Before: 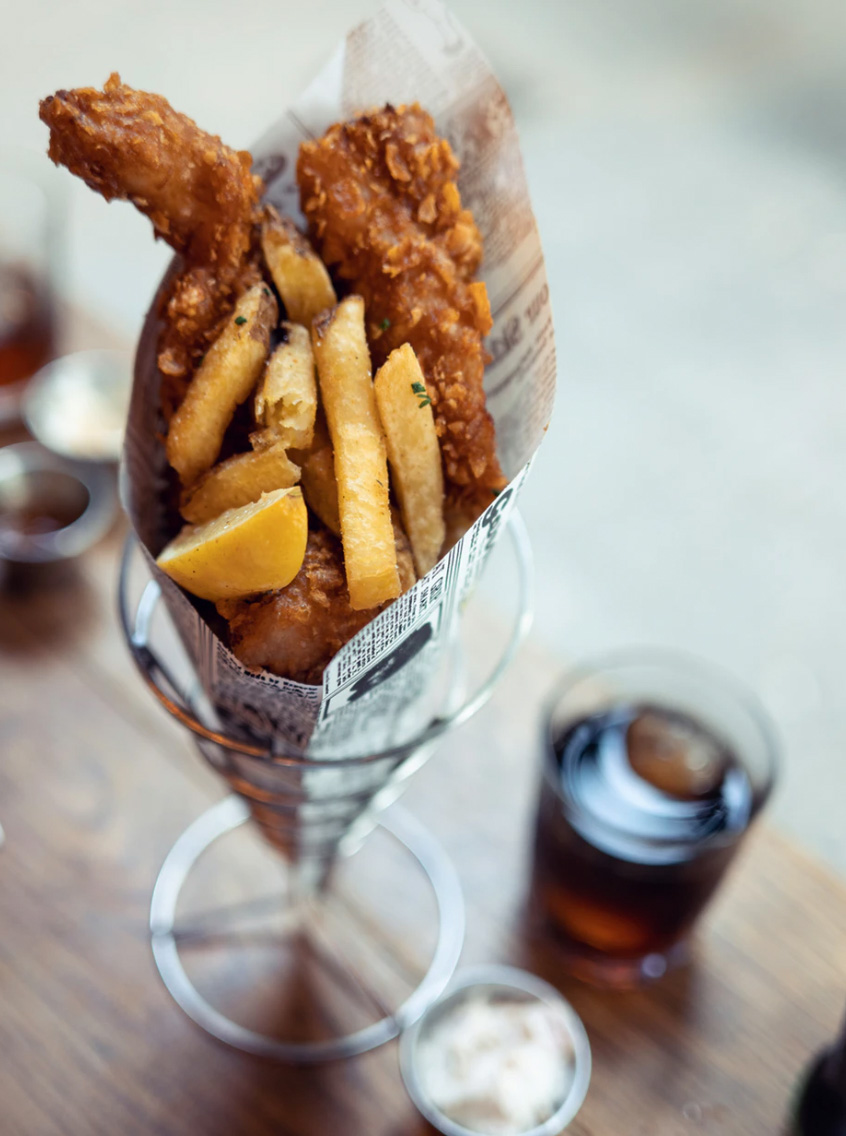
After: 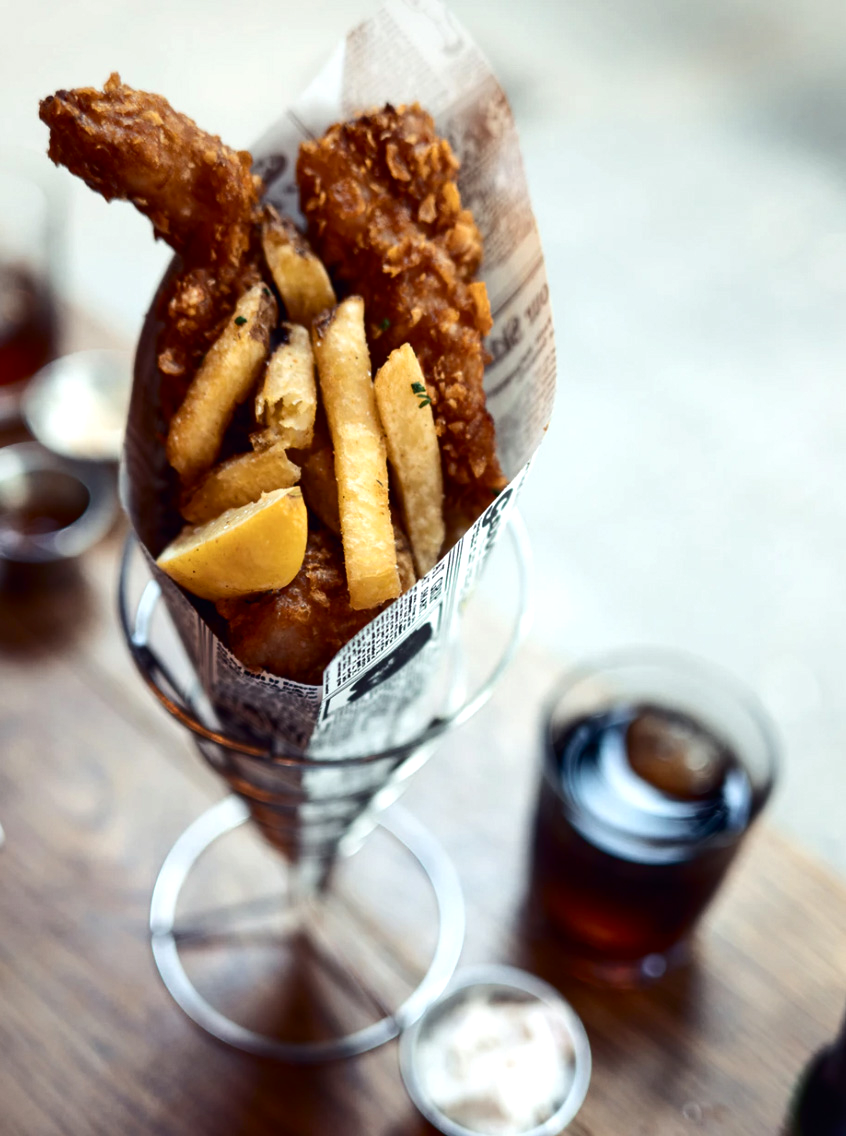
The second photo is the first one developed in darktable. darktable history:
shadows and highlights: radius 112.61, shadows 50.97, white point adjustment 9.05, highlights -5.88, soften with gaussian
tone curve: curves: ch0 [(0, 0) (0.003, 0.006) (0.011, 0.007) (0.025, 0.01) (0.044, 0.015) (0.069, 0.023) (0.1, 0.031) (0.136, 0.045) (0.177, 0.066) (0.224, 0.098) (0.277, 0.139) (0.335, 0.194) (0.399, 0.254) (0.468, 0.346) (0.543, 0.45) (0.623, 0.56) (0.709, 0.667) (0.801, 0.78) (0.898, 0.891) (1, 1)], color space Lab, independent channels, preserve colors none
color correction: highlights a* -0.119, highlights b* 0.141
